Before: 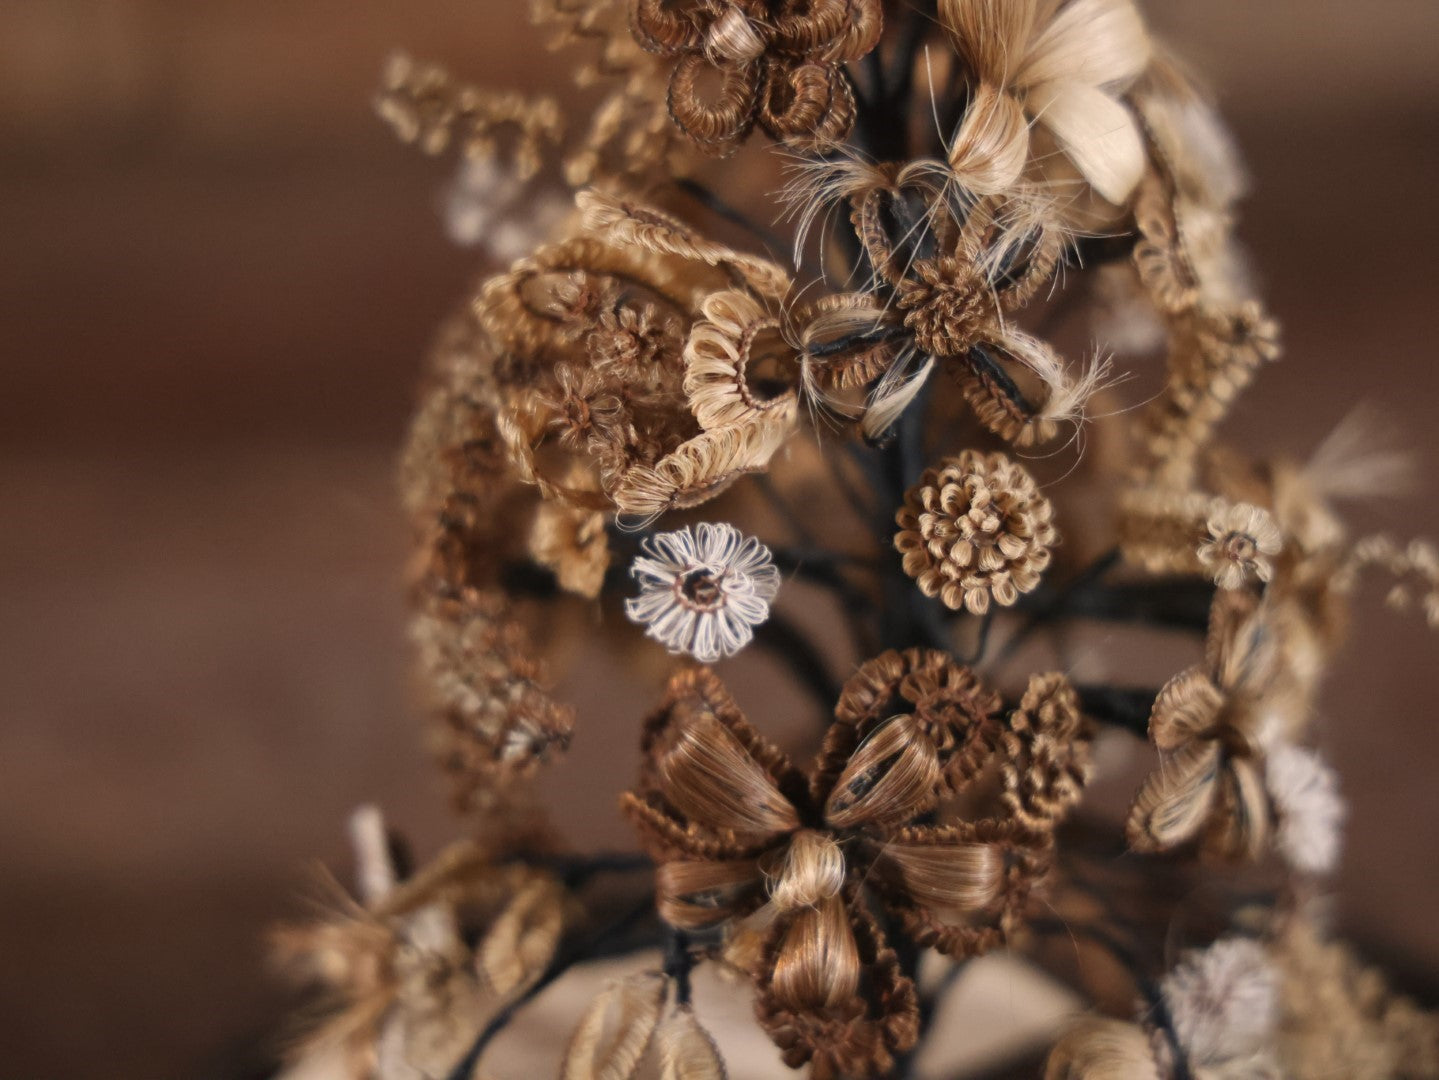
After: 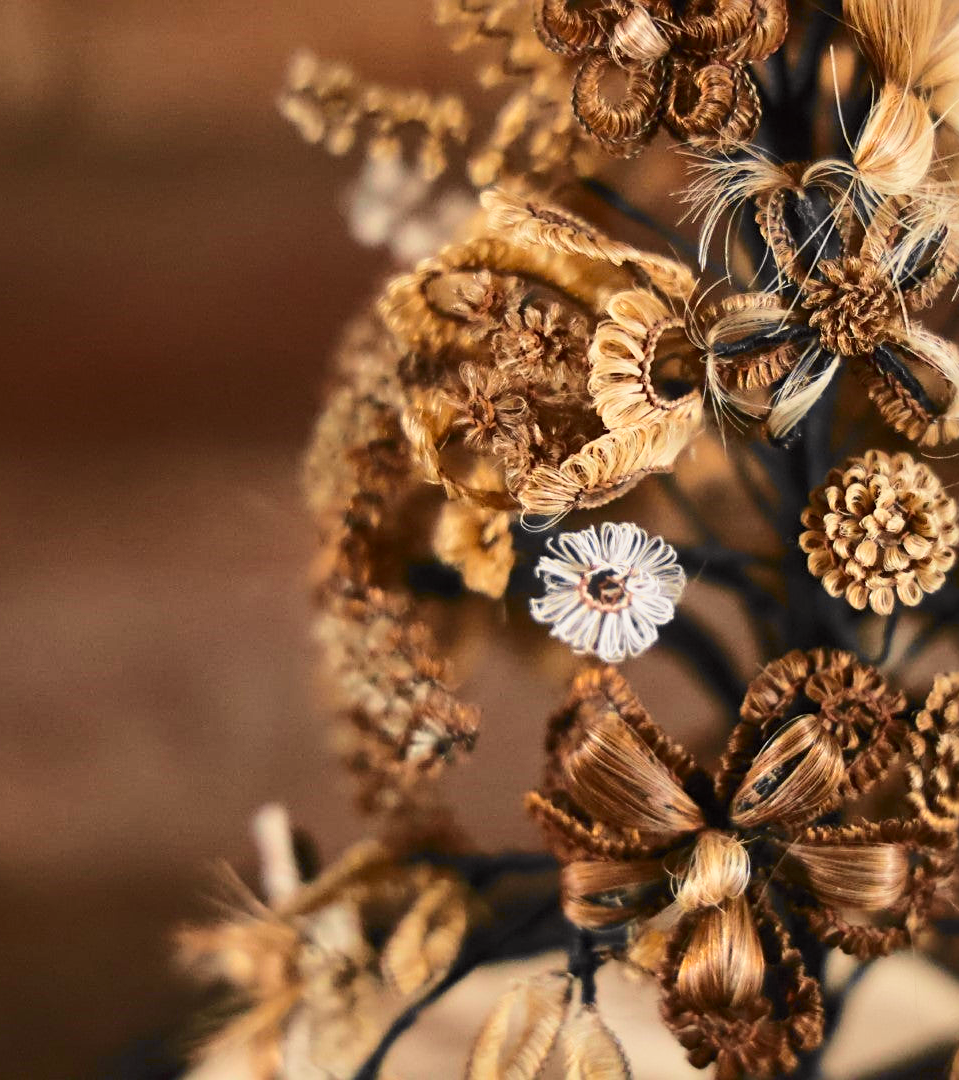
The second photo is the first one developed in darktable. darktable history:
white balance: red 1, blue 1
crop and rotate: left 6.617%, right 26.717%
sharpen: on, module defaults
color correction: highlights b* 3
tone curve: curves: ch0 [(0.017, 0) (0.107, 0.071) (0.295, 0.264) (0.447, 0.507) (0.54, 0.618) (0.733, 0.791) (0.879, 0.898) (1, 0.97)]; ch1 [(0, 0) (0.393, 0.415) (0.447, 0.448) (0.485, 0.497) (0.523, 0.515) (0.544, 0.55) (0.59, 0.609) (0.686, 0.686) (1, 1)]; ch2 [(0, 0) (0.369, 0.388) (0.449, 0.431) (0.499, 0.5) (0.521, 0.505) (0.53, 0.538) (0.579, 0.601) (0.669, 0.733) (1, 1)], color space Lab, independent channels, preserve colors none
base curve: curves: ch0 [(0, 0) (0.688, 0.865) (1, 1)], preserve colors none
bloom: size 9%, threshold 100%, strength 7%
color balance: on, module defaults
